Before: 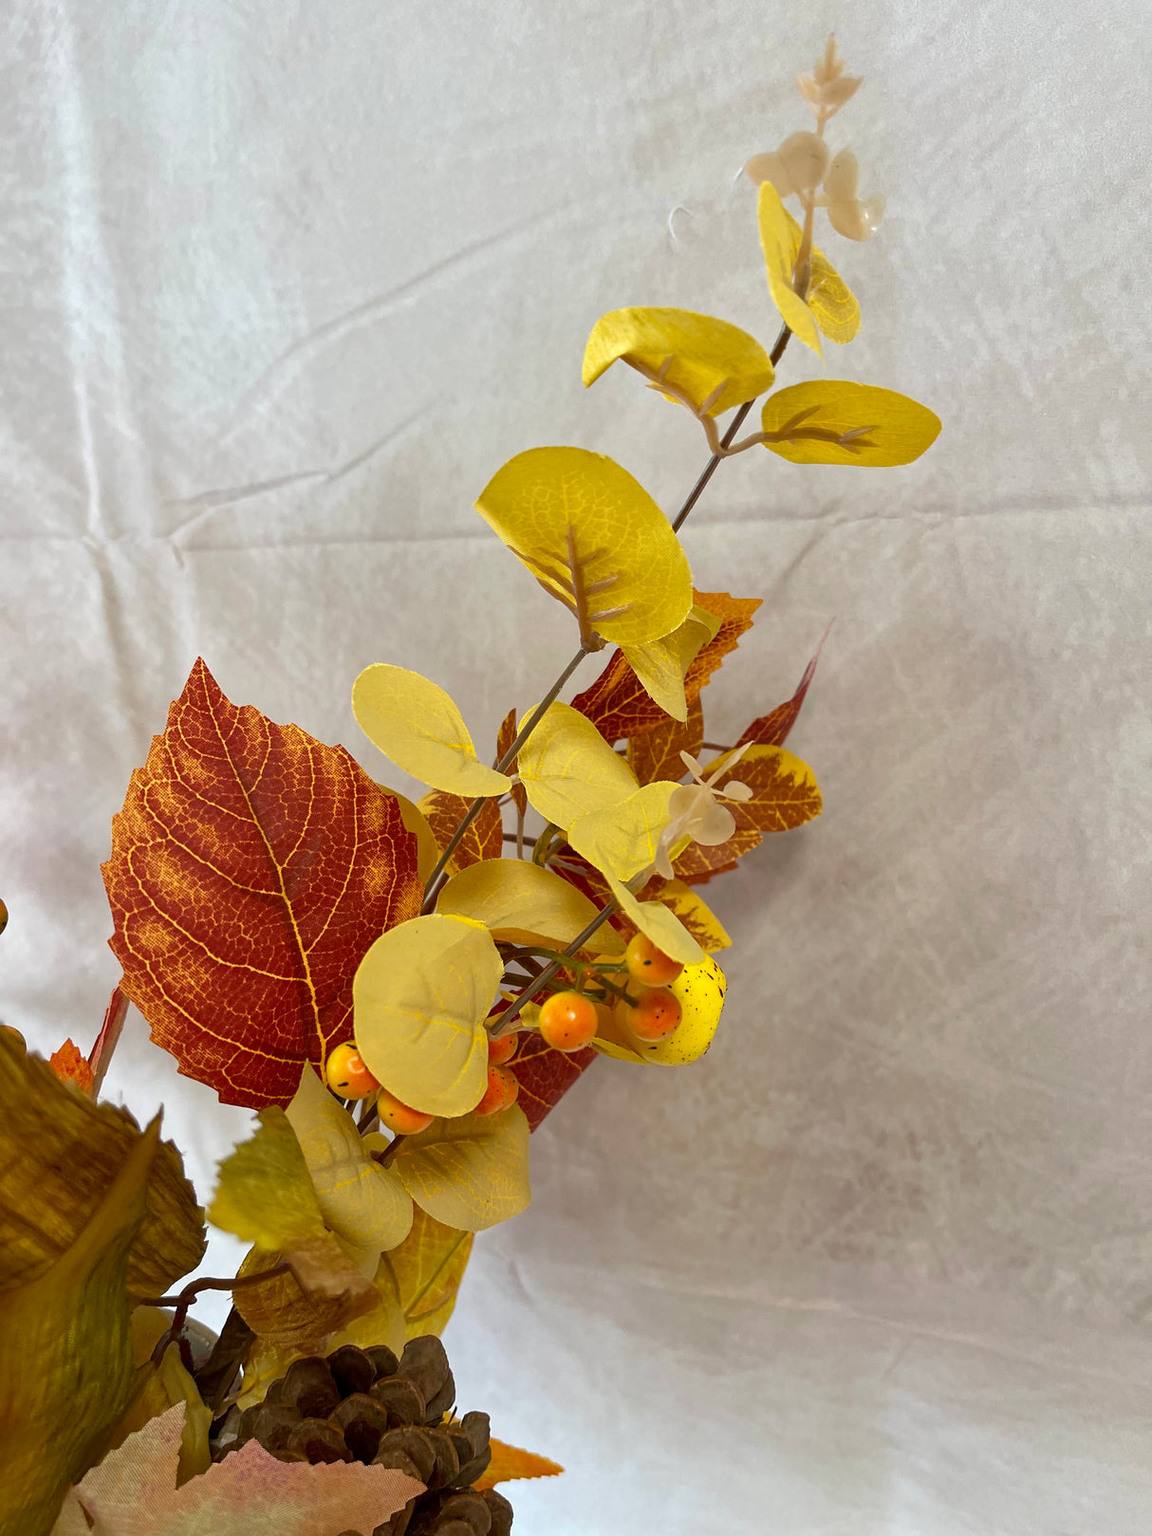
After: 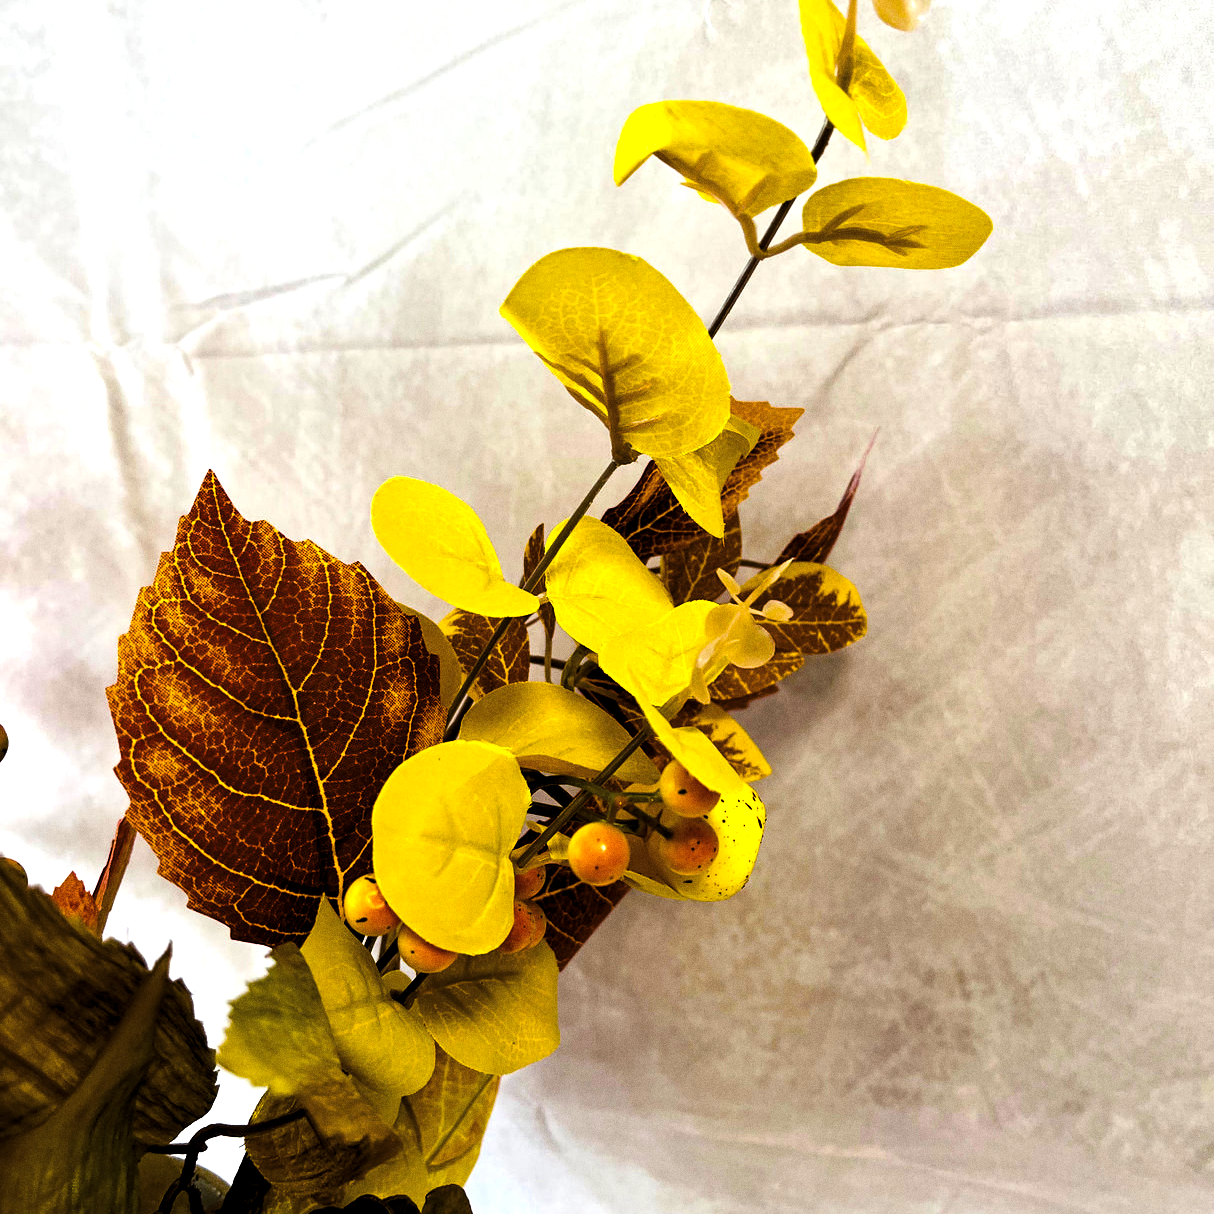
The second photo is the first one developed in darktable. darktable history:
crop: top 13.819%, bottom 11.169%
grain: coarseness 3.21 ISO
filmic rgb: black relative exposure -7.15 EV, white relative exposure 5.36 EV, hardness 3.02
levels: levels [0.044, 0.475, 0.791]
color balance rgb: linear chroma grading › global chroma 9%, perceptual saturation grading › global saturation 36%, perceptual saturation grading › shadows 35%, perceptual brilliance grading › global brilliance 15%, perceptual brilliance grading › shadows -35%, global vibrance 15%
